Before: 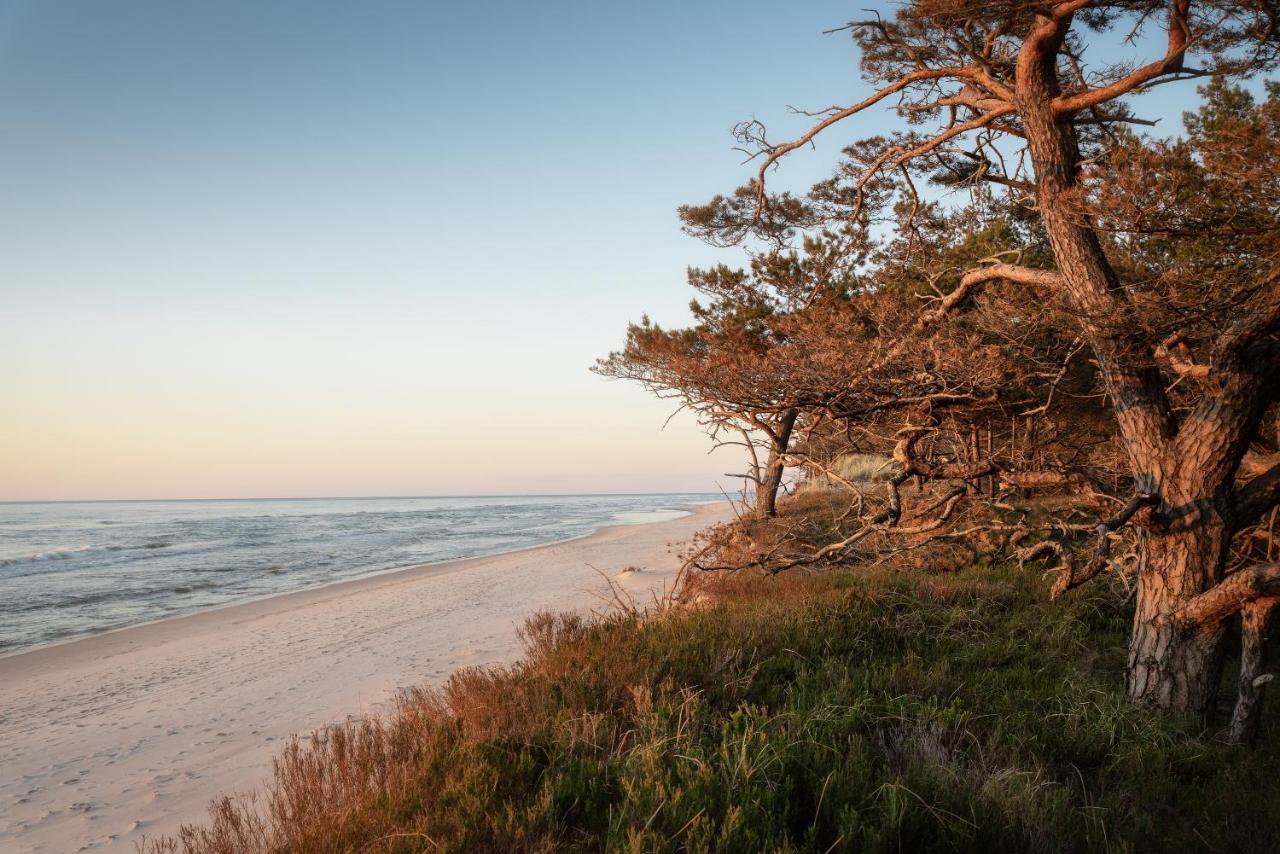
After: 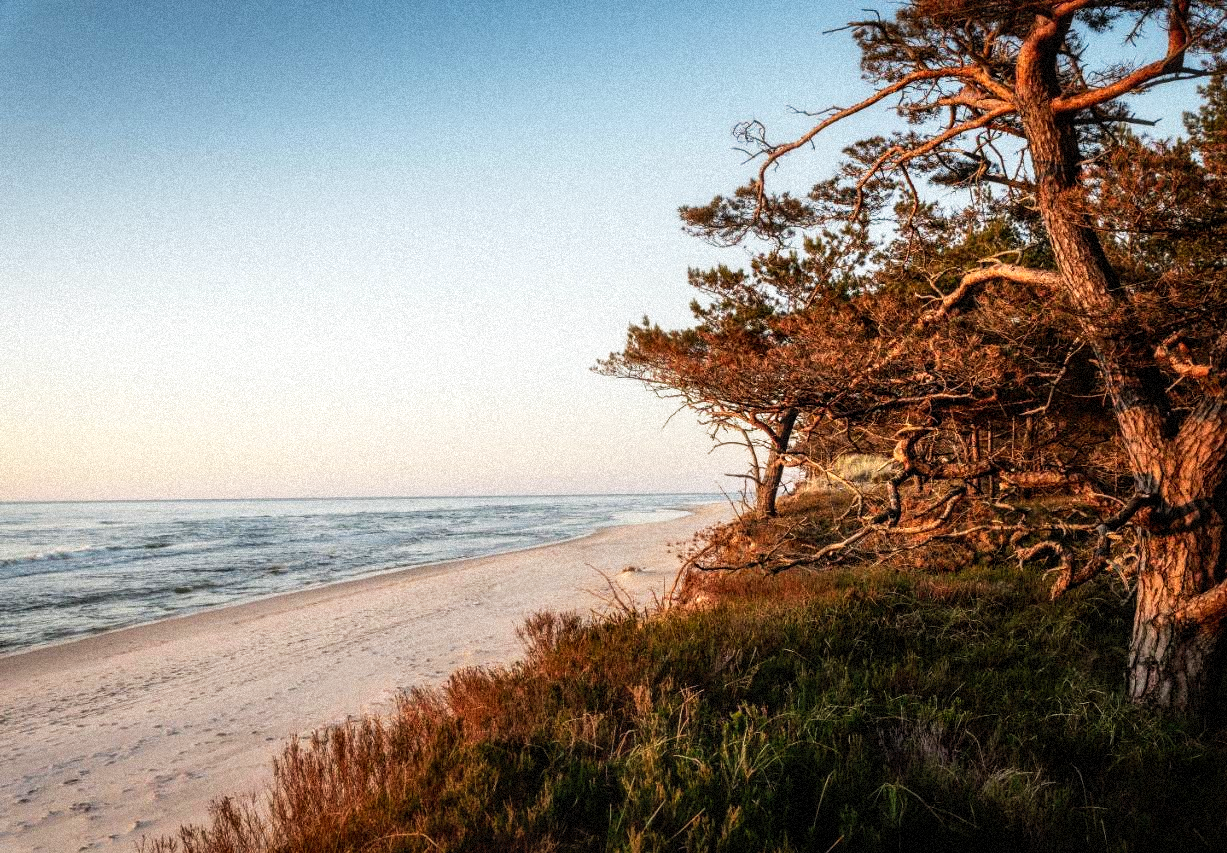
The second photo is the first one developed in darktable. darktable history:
tone curve: curves: ch0 [(0, 0) (0.003, 0.008) (0.011, 0.008) (0.025, 0.011) (0.044, 0.017) (0.069, 0.026) (0.1, 0.039) (0.136, 0.054) (0.177, 0.093) (0.224, 0.15) (0.277, 0.21) (0.335, 0.285) (0.399, 0.366) (0.468, 0.462) (0.543, 0.564) (0.623, 0.679) (0.709, 0.79) (0.801, 0.883) (0.898, 0.95) (1, 1)], preserve colors none
crop: right 4.126%, bottom 0.031%
local contrast: on, module defaults
grain: strength 35%, mid-tones bias 0%
